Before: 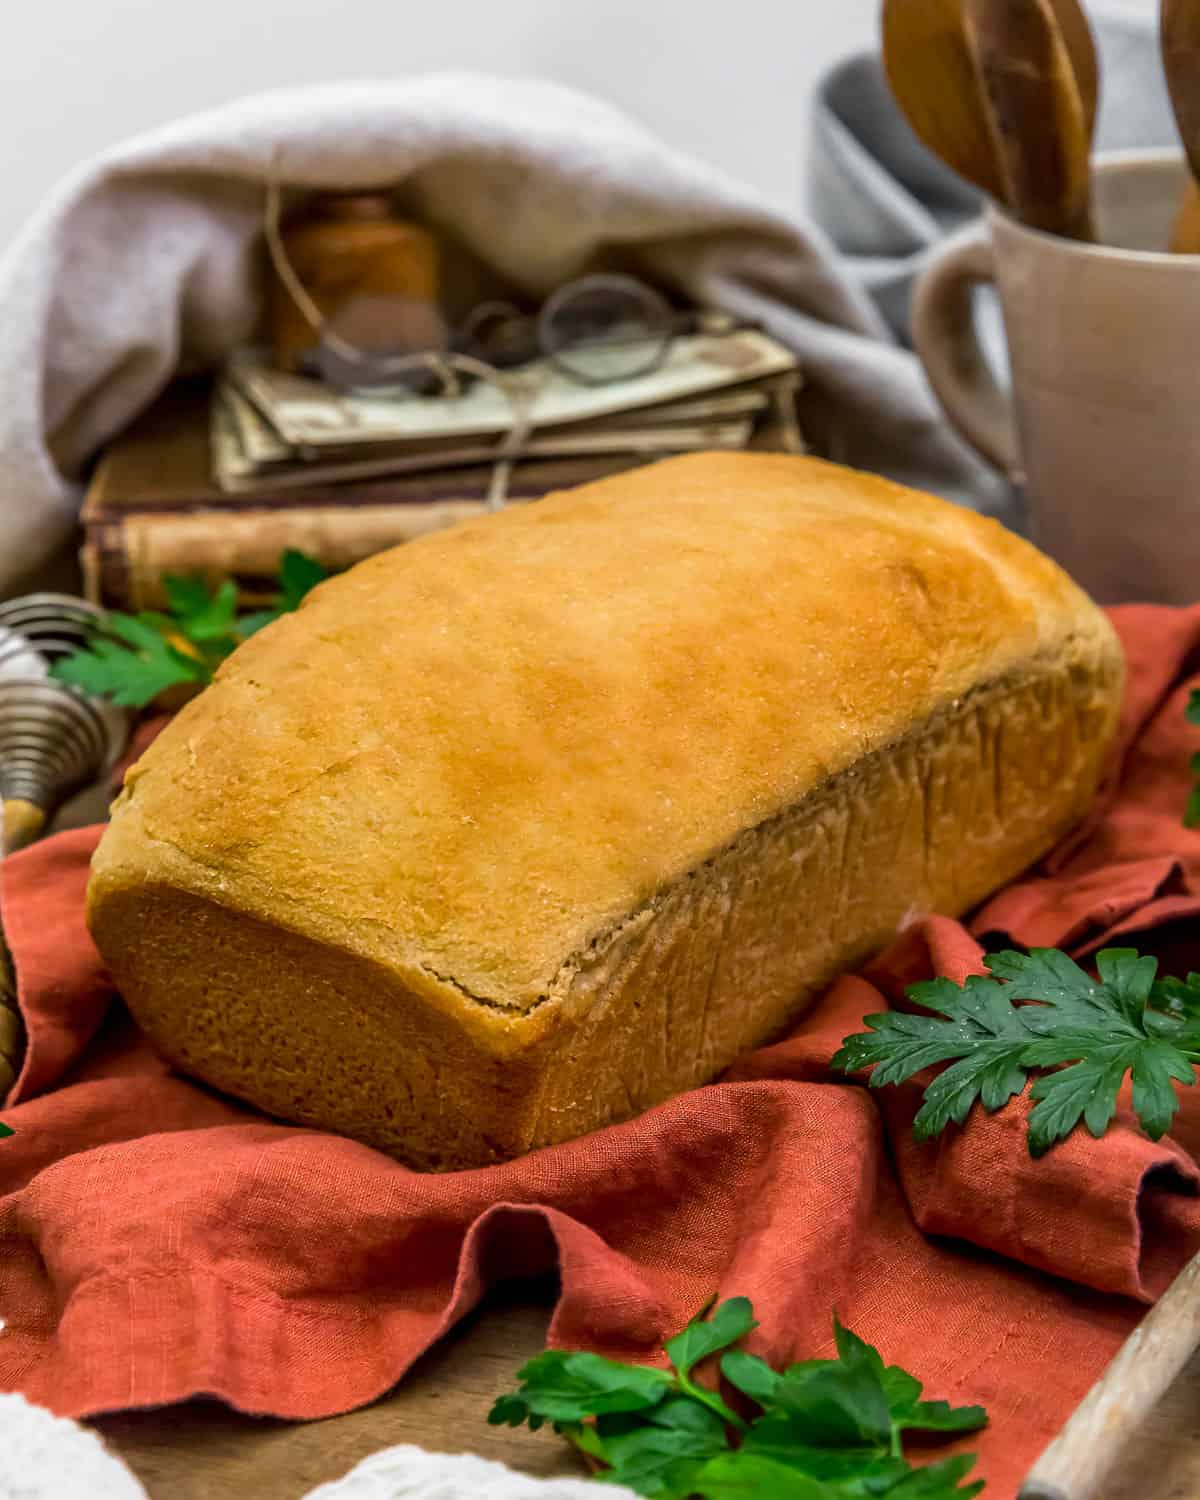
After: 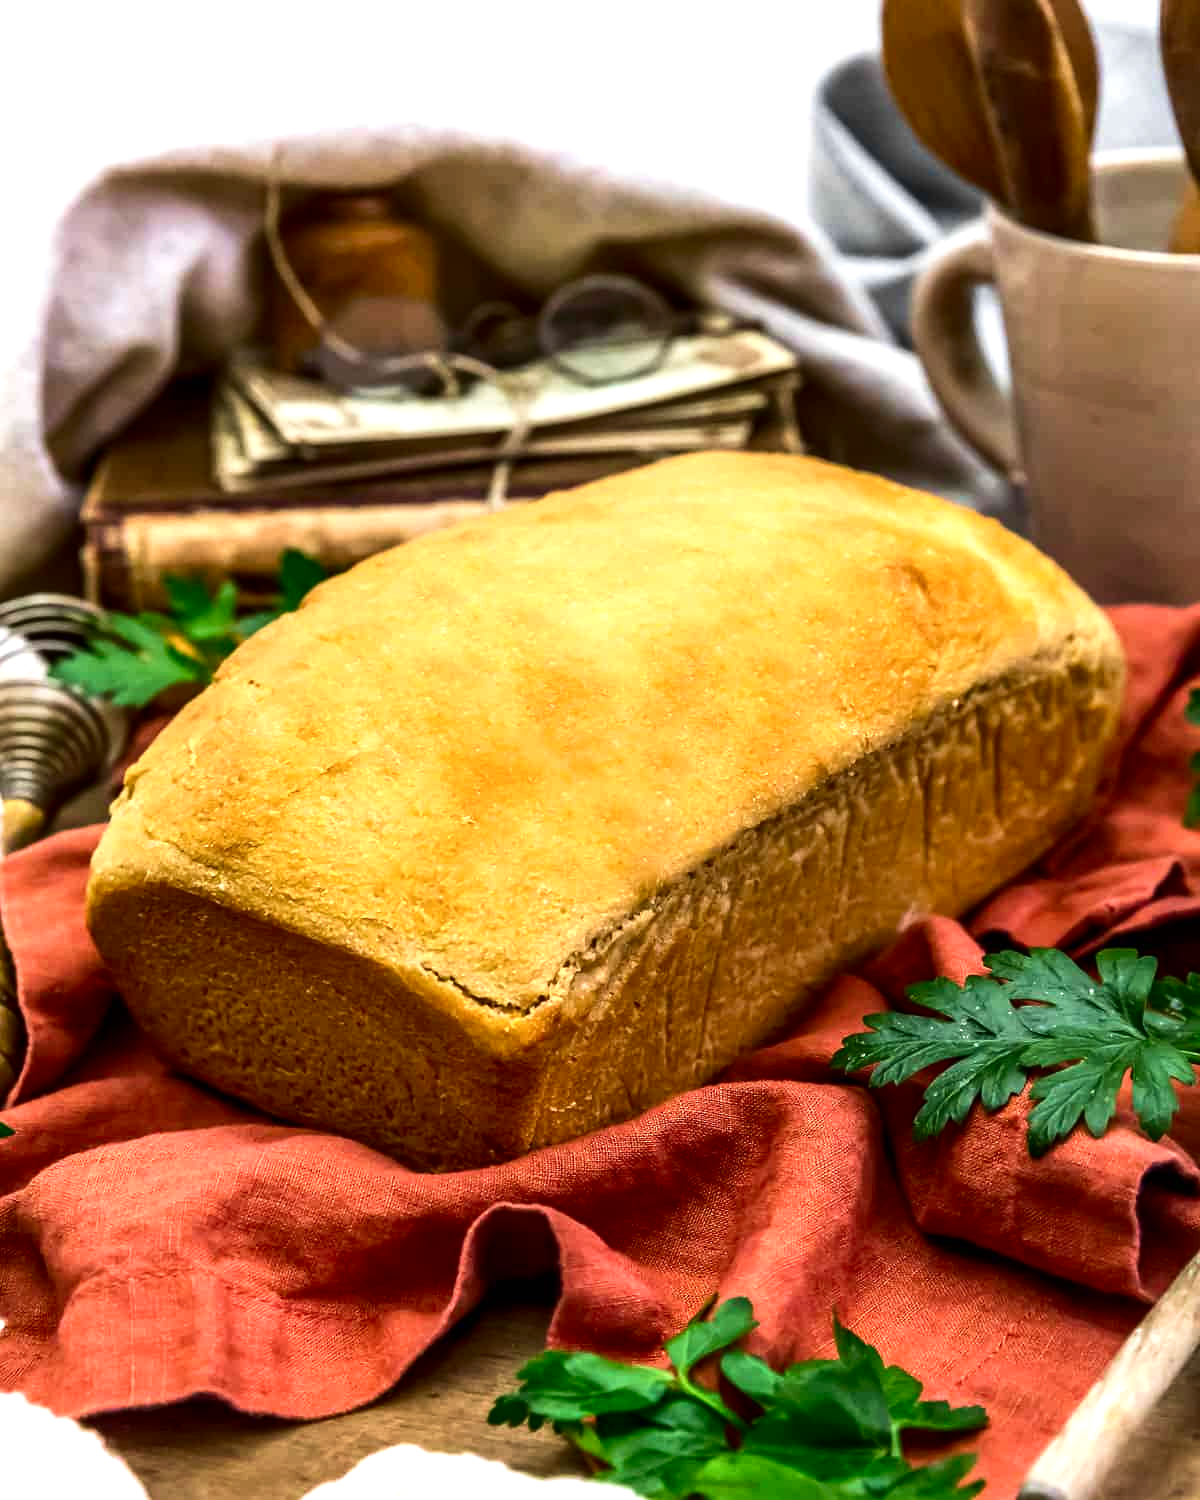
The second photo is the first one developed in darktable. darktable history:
contrast brightness saturation: contrast 0.22
velvia: on, module defaults
levels: levels [0, 0.43, 0.859]
